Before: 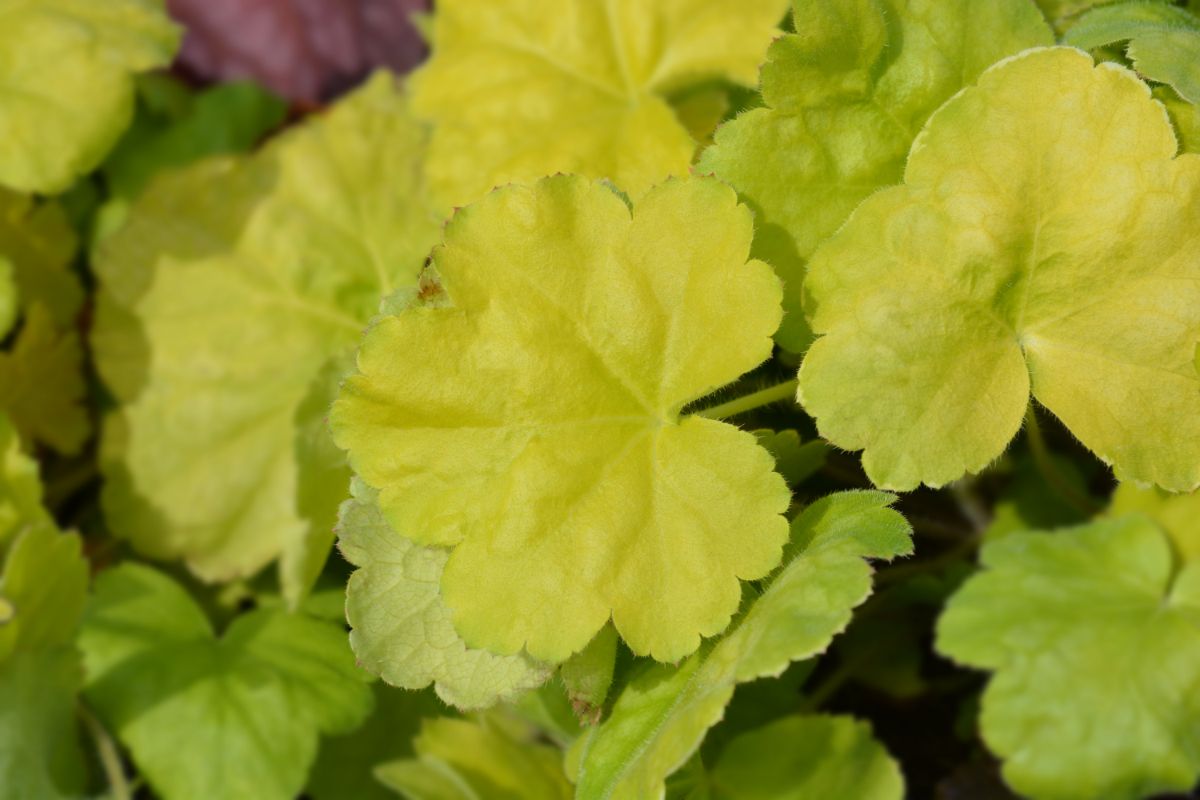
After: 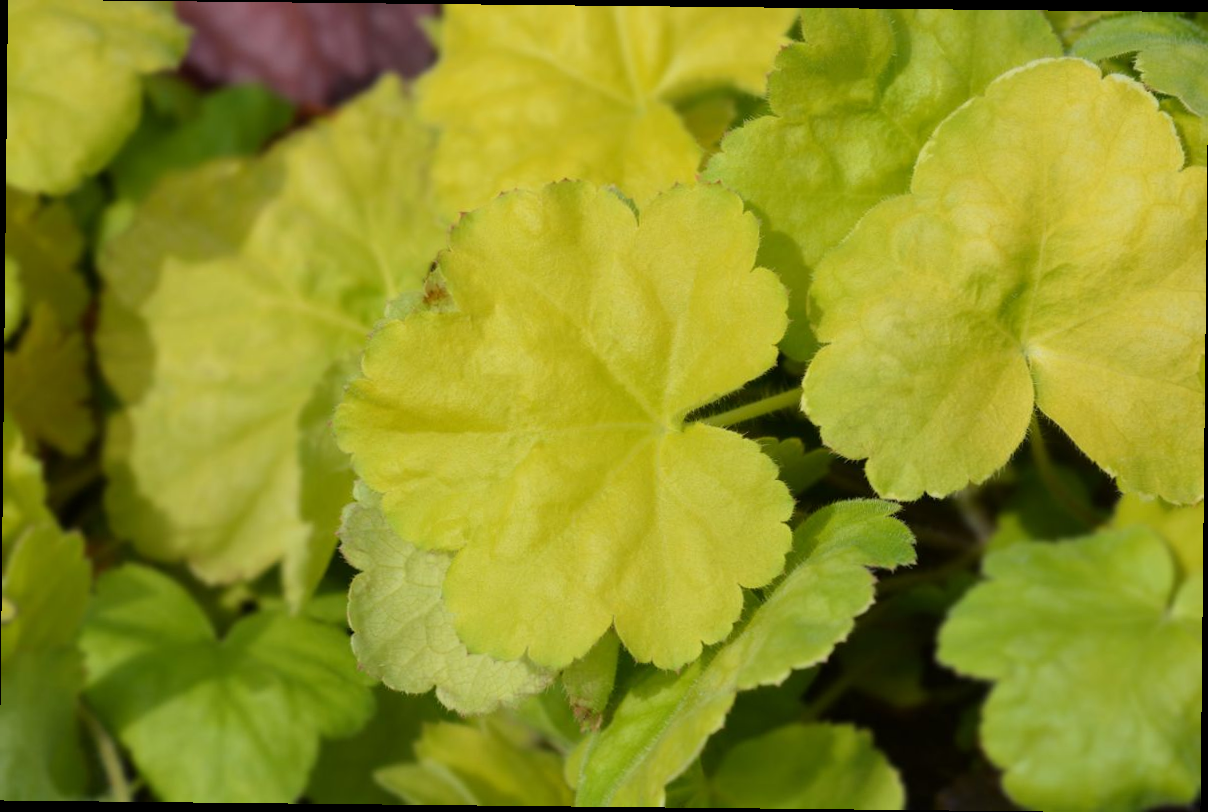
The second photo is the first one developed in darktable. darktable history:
crop and rotate: angle -0.607°
